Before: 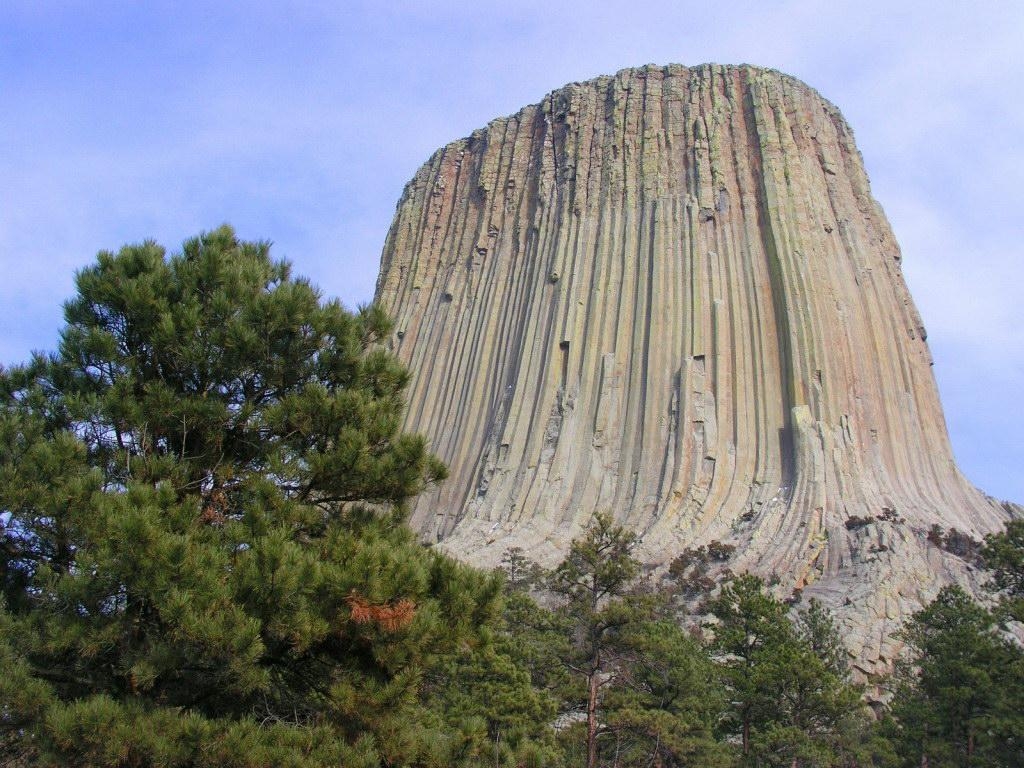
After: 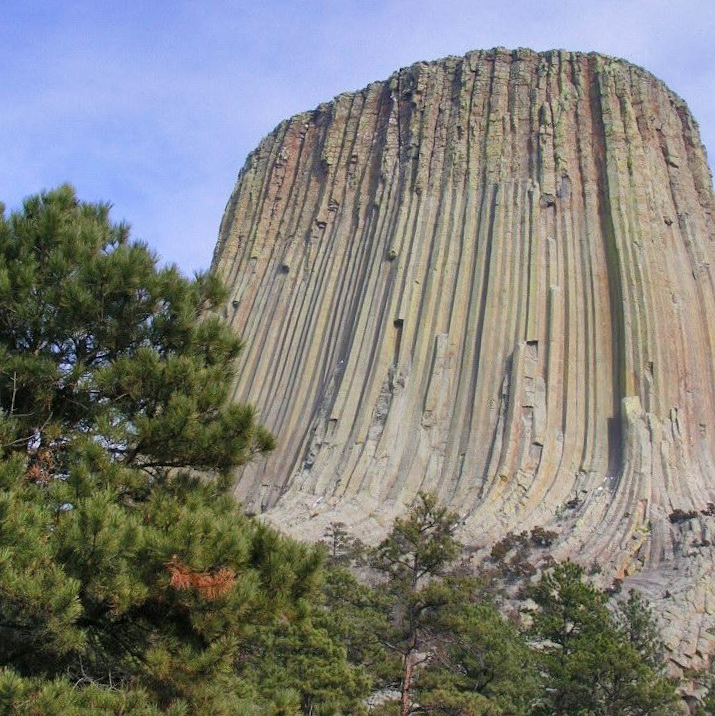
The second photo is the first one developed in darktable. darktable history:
crop and rotate: angle -3.12°, left 14.099%, top 0.024%, right 11.044%, bottom 0.022%
shadows and highlights: soften with gaussian
